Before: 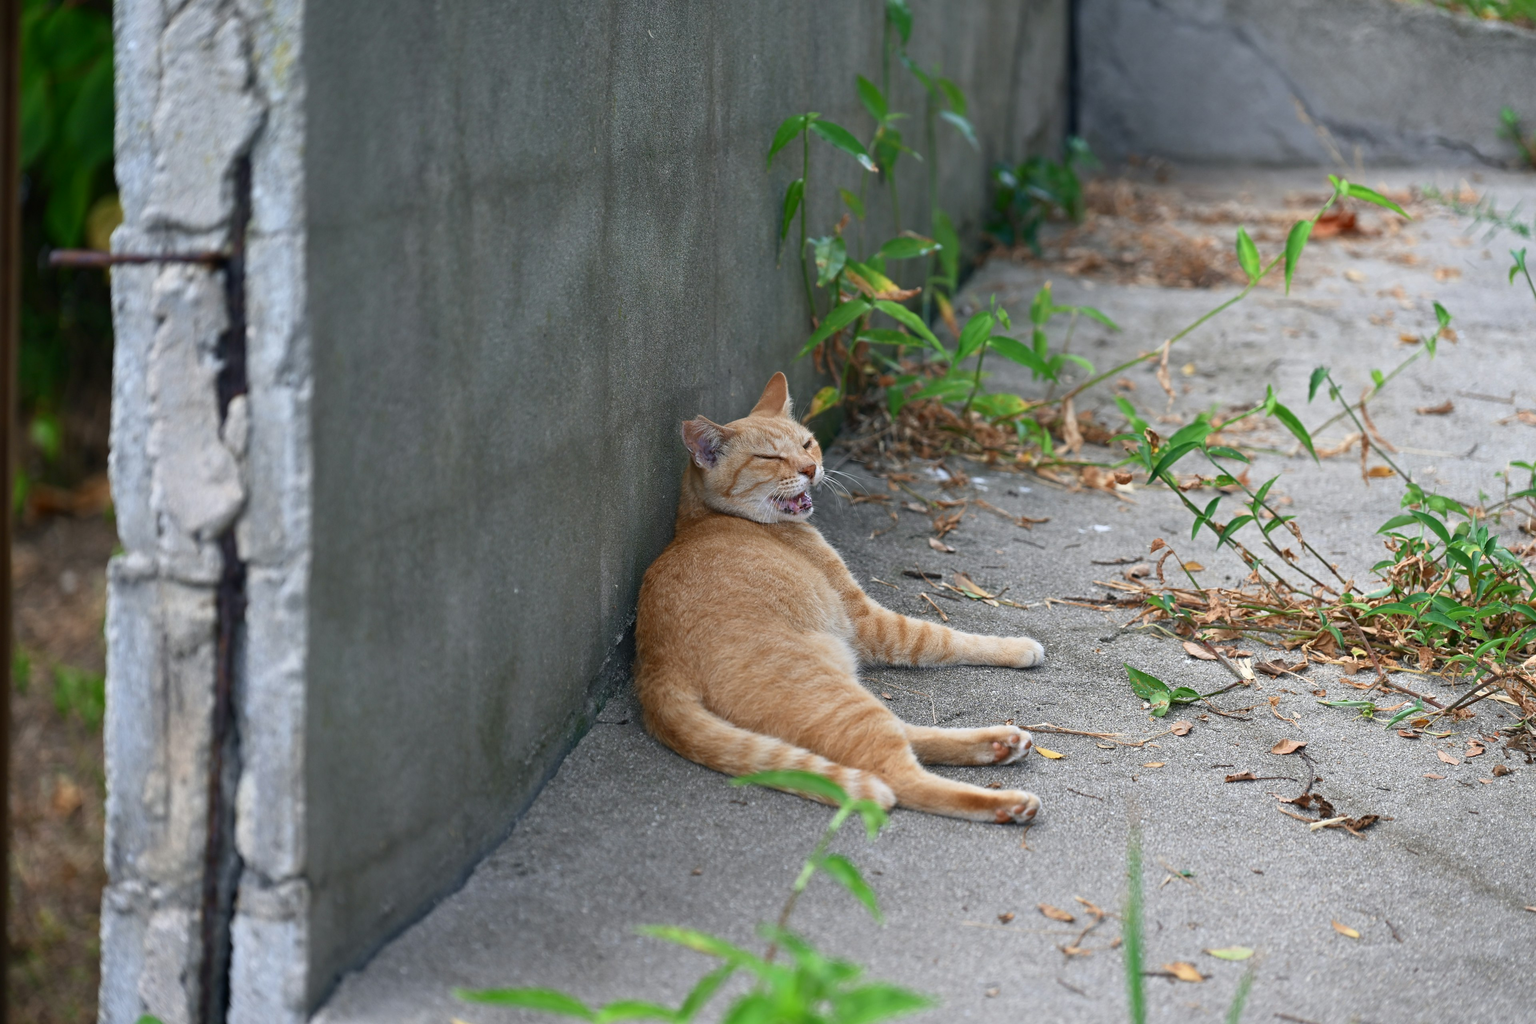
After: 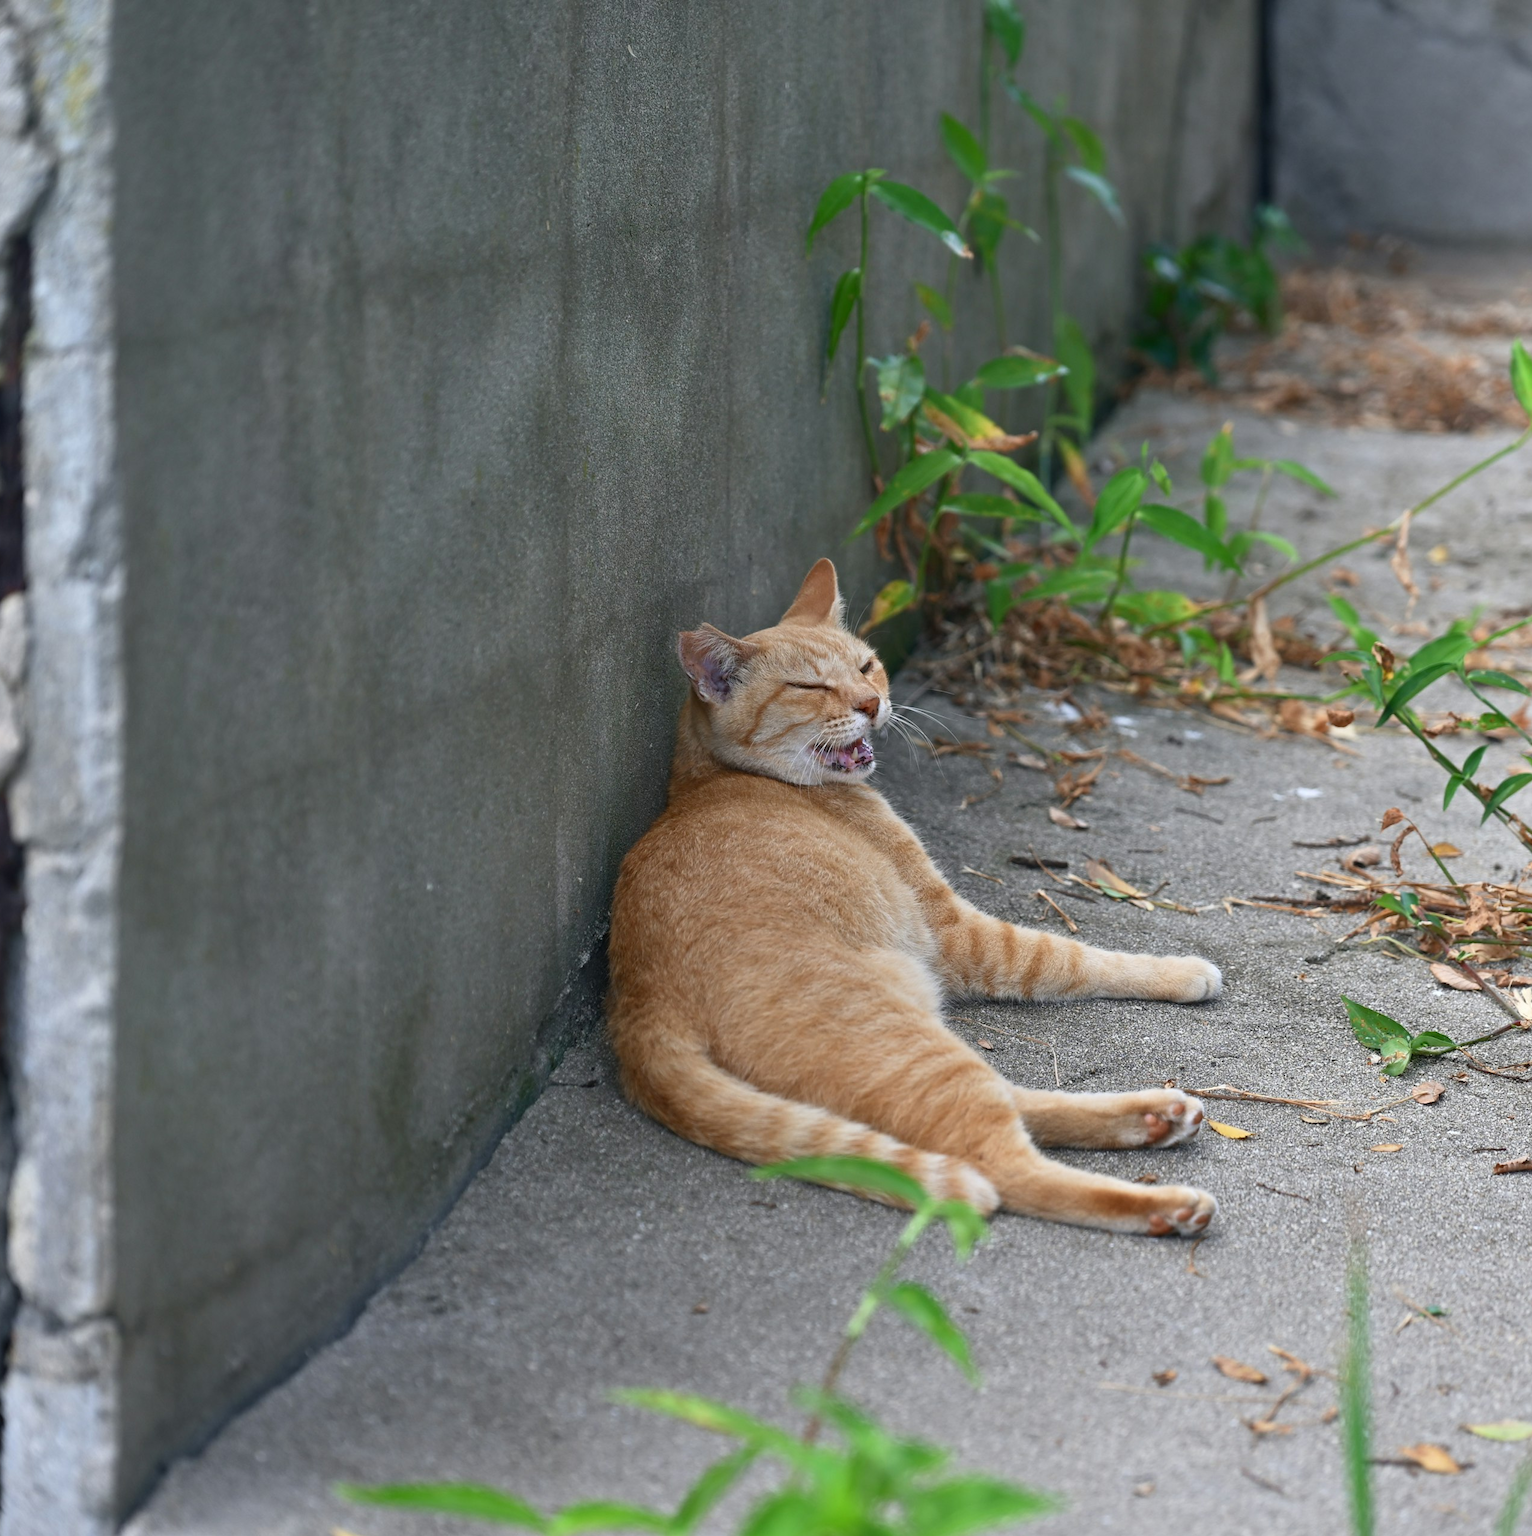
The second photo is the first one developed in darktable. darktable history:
crop and rotate: left 14.99%, right 18.514%
